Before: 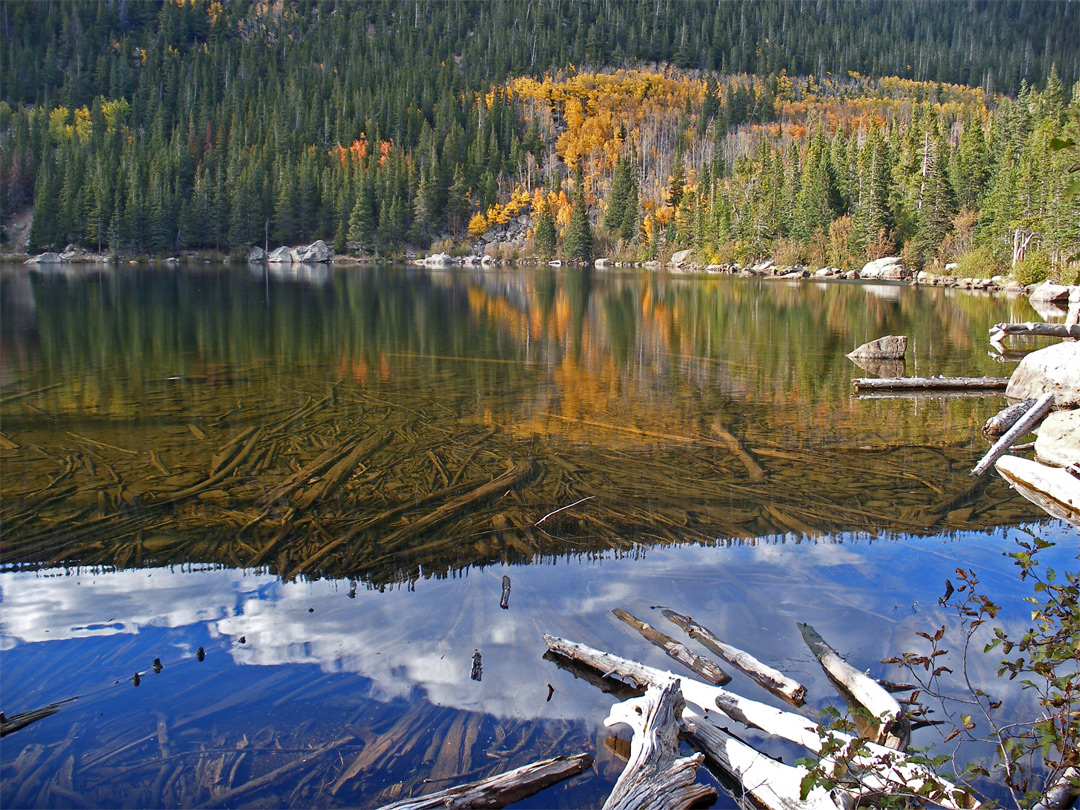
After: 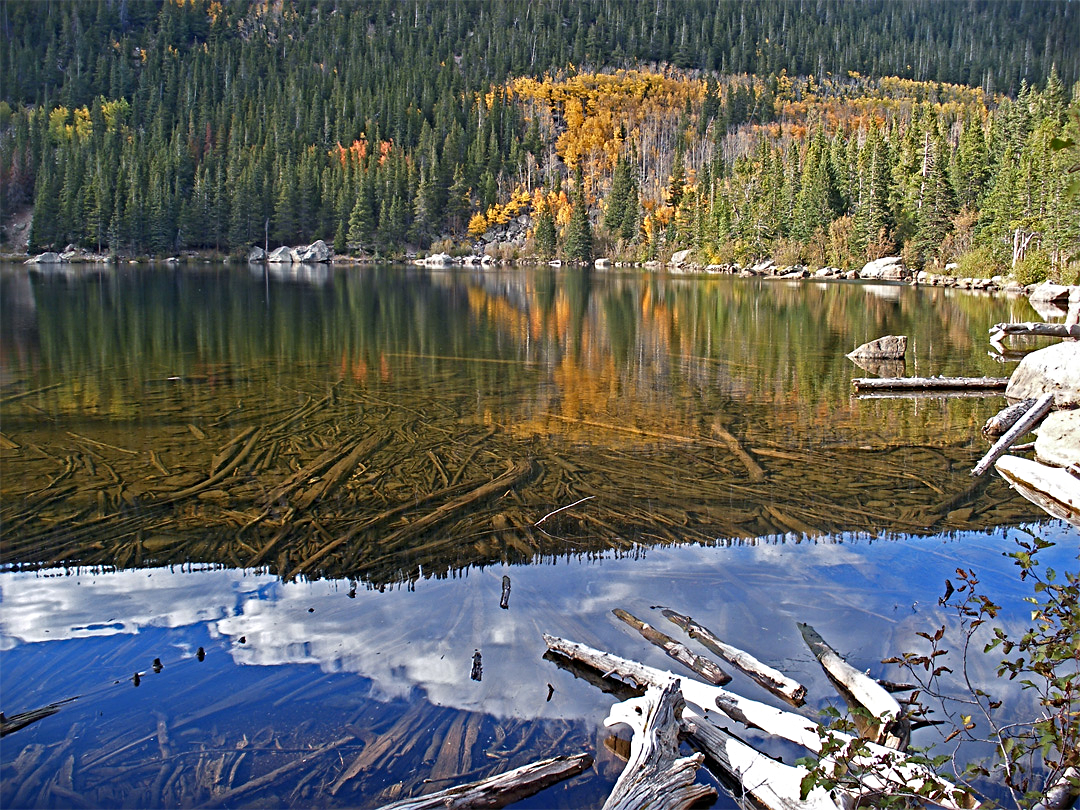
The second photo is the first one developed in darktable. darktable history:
sharpen: radius 3.961
